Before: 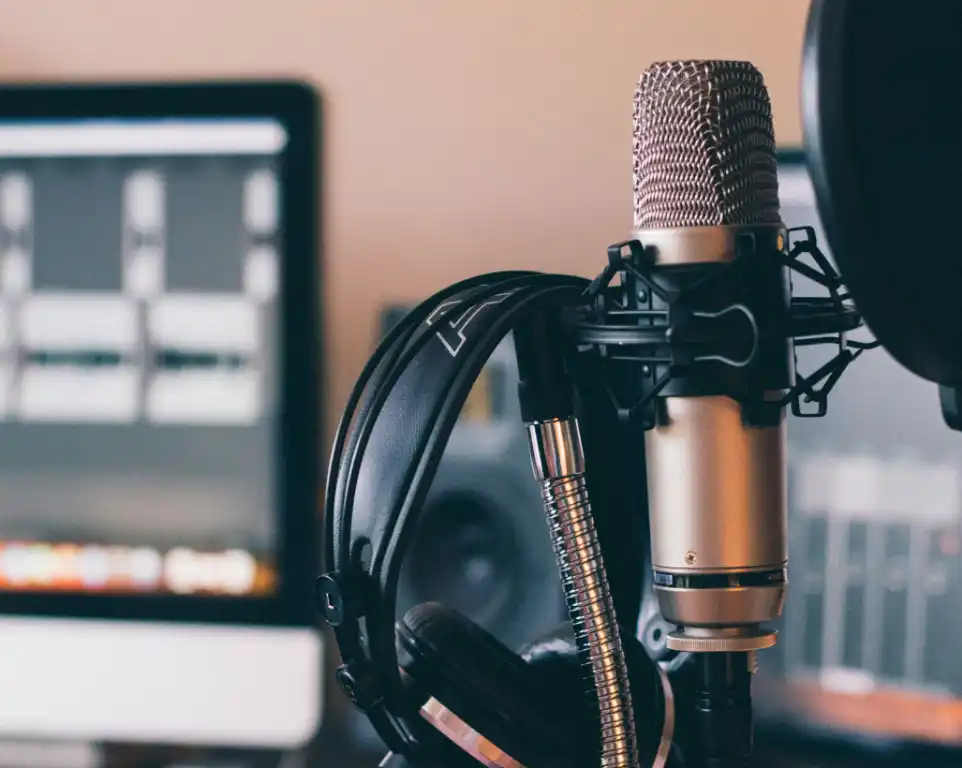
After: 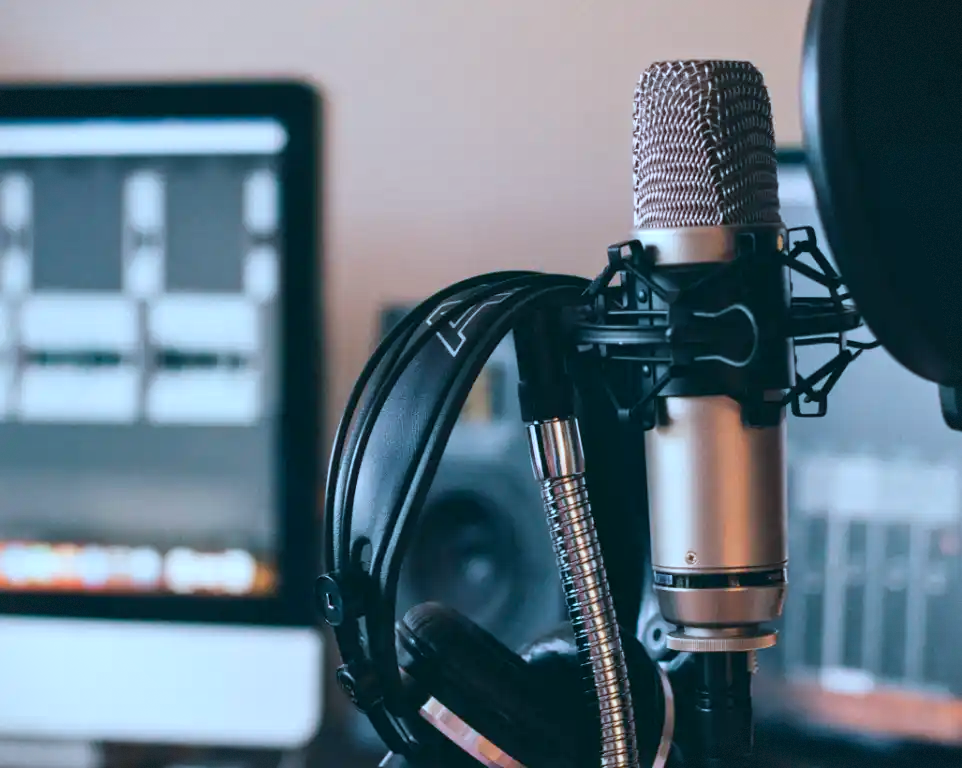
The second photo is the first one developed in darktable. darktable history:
local contrast: mode bilateral grid, contrast 28, coarseness 16, detail 115%, midtone range 0.2
vignetting: fall-off start 97.28%, fall-off radius 79%, brightness -0.462, saturation -0.3, width/height ratio 1.114, dithering 8-bit output, unbound false
color correction: highlights a* -9.73, highlights b* -21.22
white balance: red 1.009, blue 0.985
